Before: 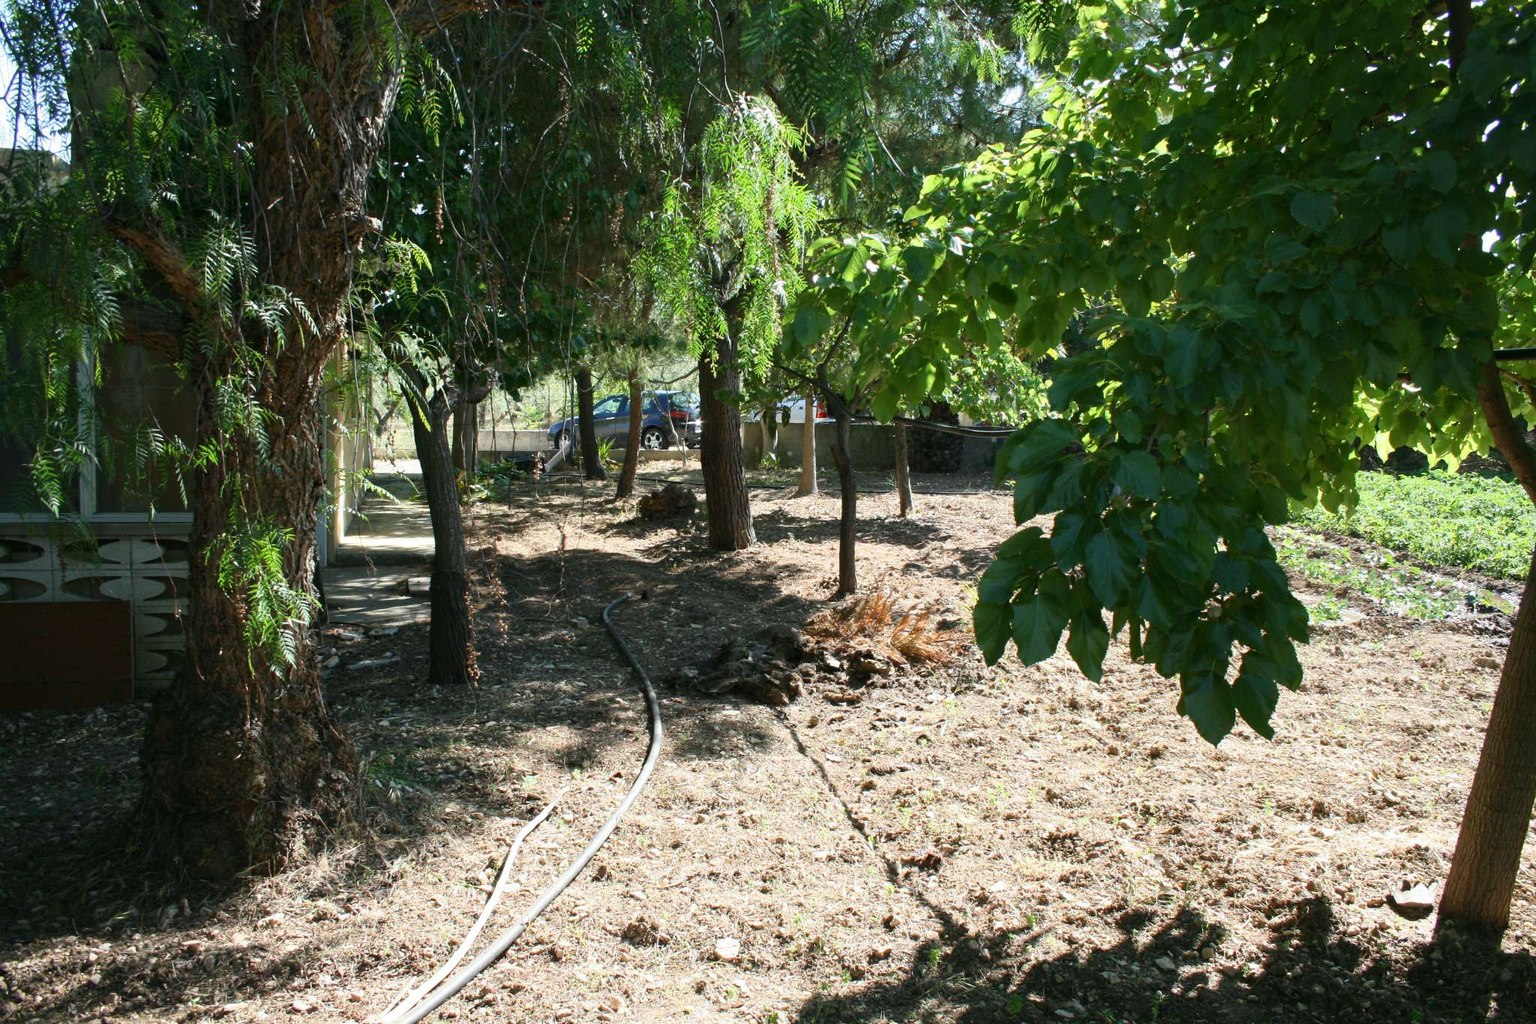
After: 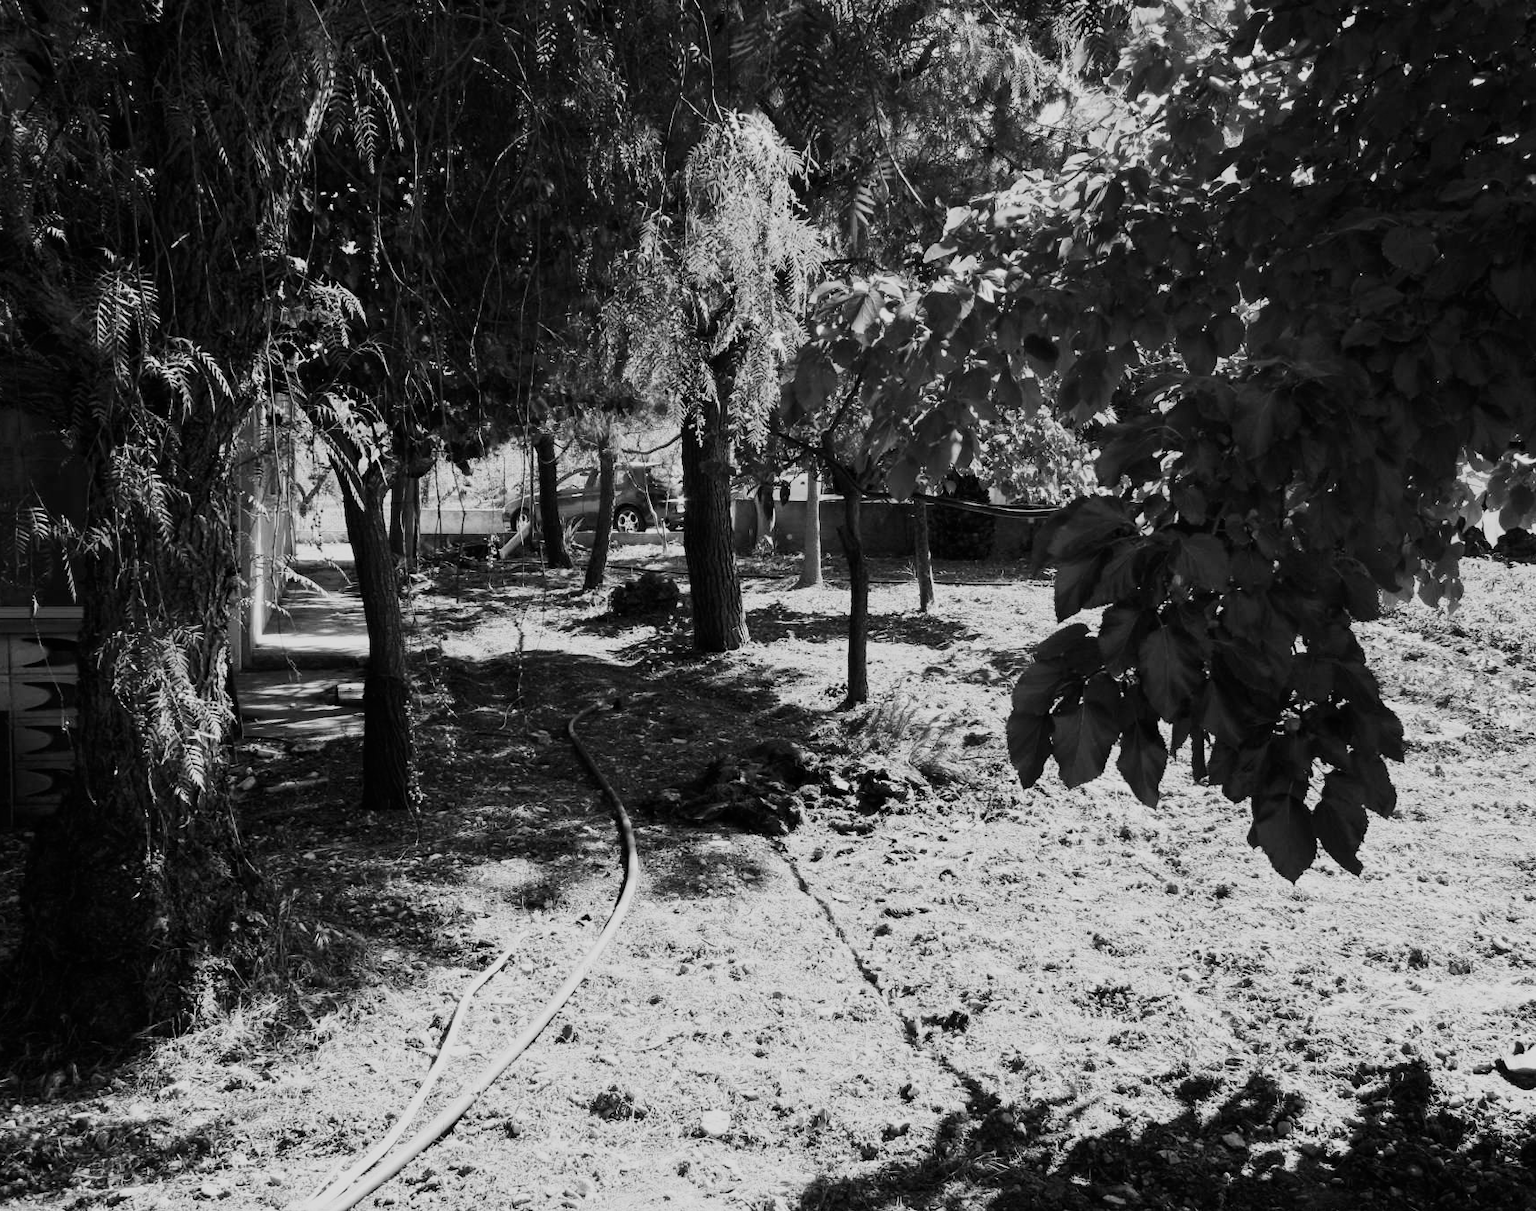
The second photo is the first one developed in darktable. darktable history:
color calibration: output gray [0.18, 0.41, 0.41, 0], illuminant as shot in camera, x 0.385, y 0.38, temperature 3969.59 K
crop: left 8.013%, right 7.496%
filmic rgb: black relative exposure -7.41 EV, white relative exposure 4.89 EV, hardness 3.4, preserve chrominance no, color science v5 (2021), contrast in shadows safe, contrast in highlights safe
contrast brightness saturation: contrast 0.178, saturation 0.296
